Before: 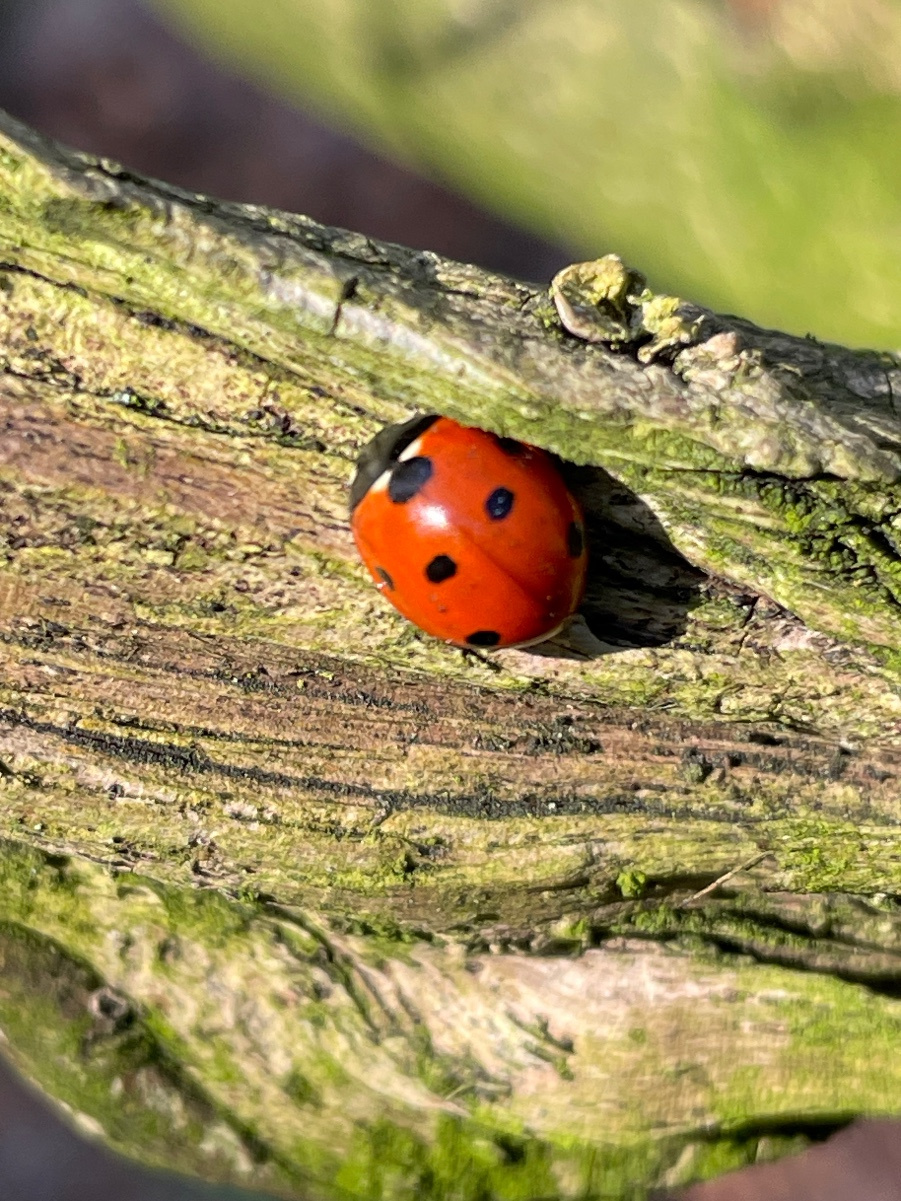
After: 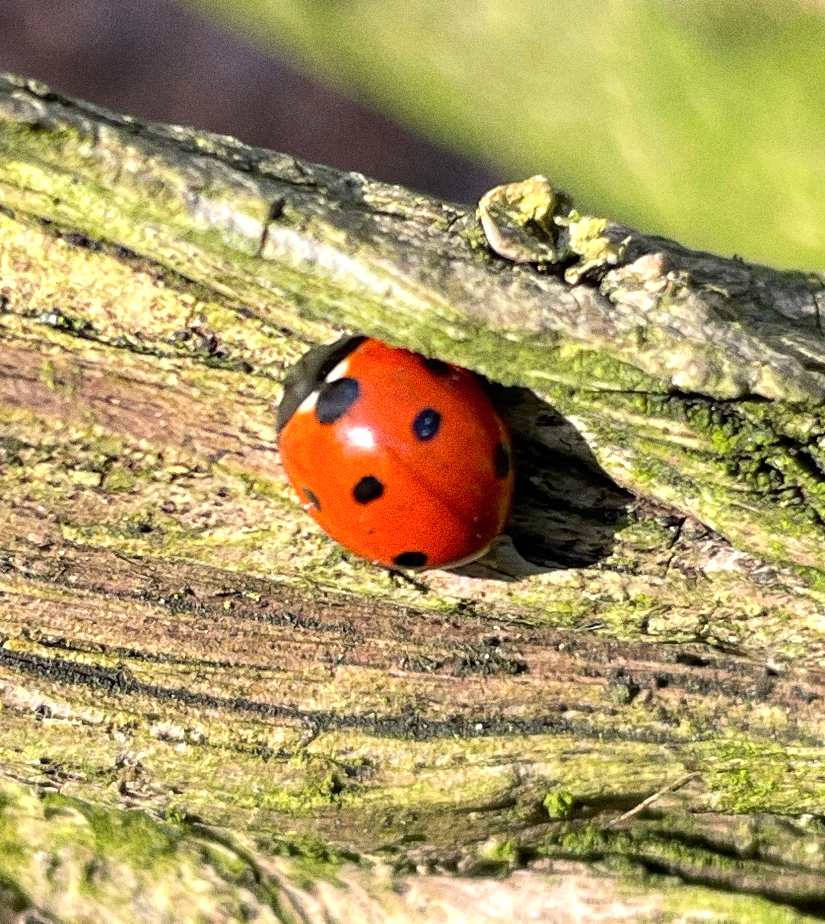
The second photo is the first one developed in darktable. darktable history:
crop: left 8.155%, top 6.611%, bottom 15.385%
exposure: exposure 0.375 EV, compensate highlight preservation false
grain: coarseness 0.09 ISO, strength 40%
